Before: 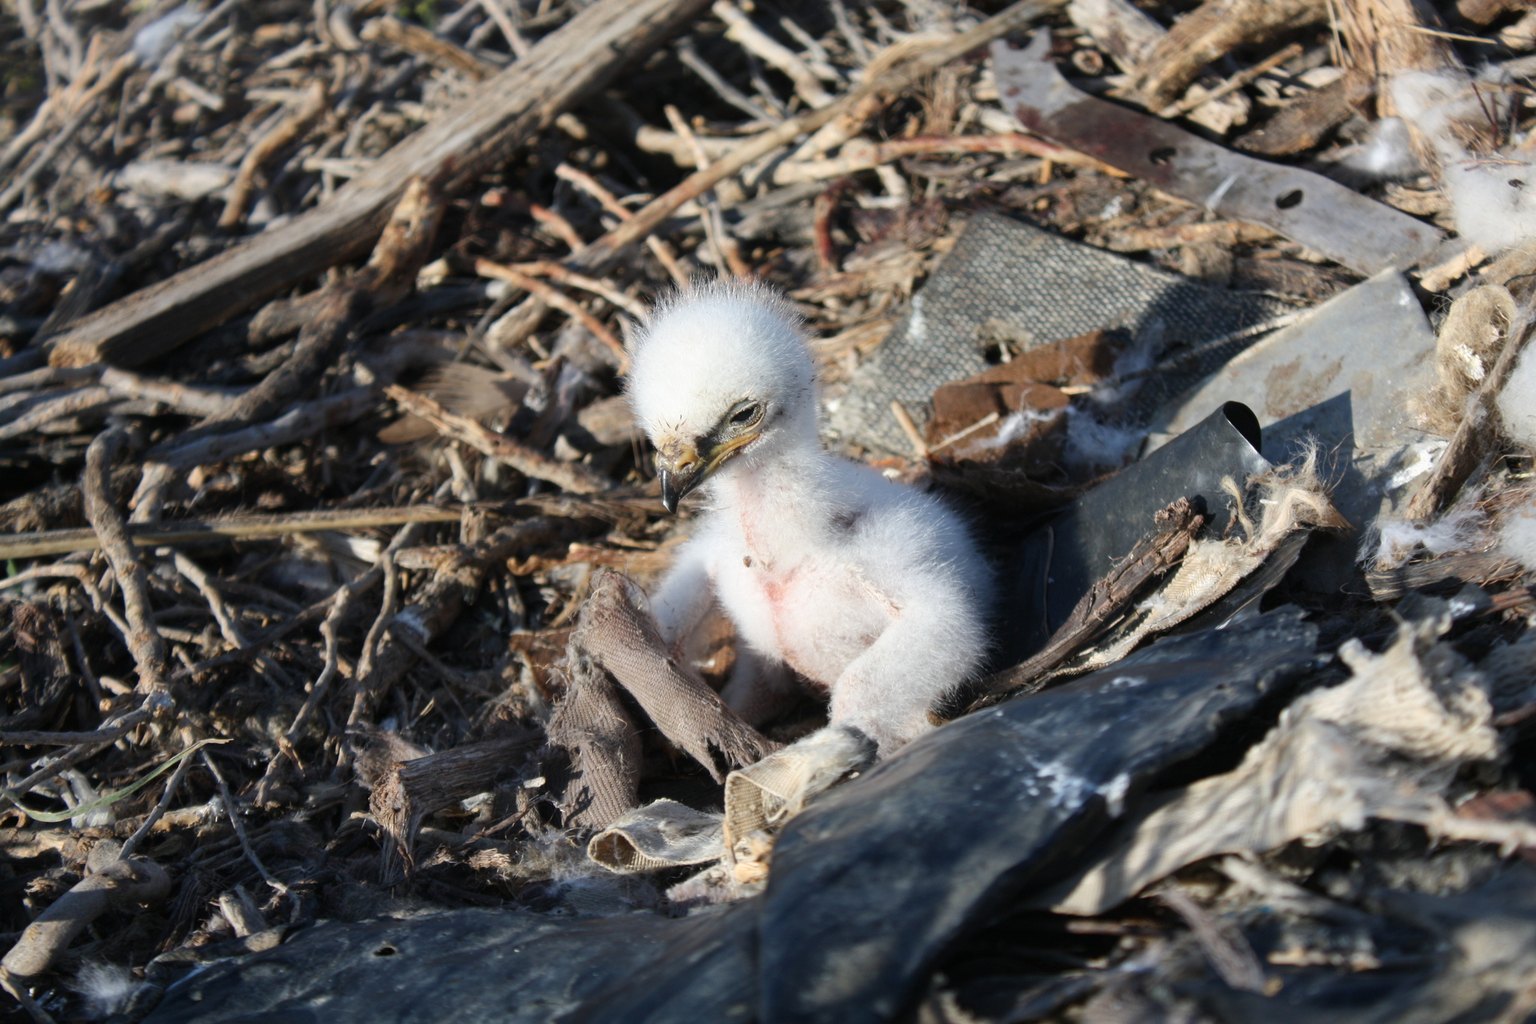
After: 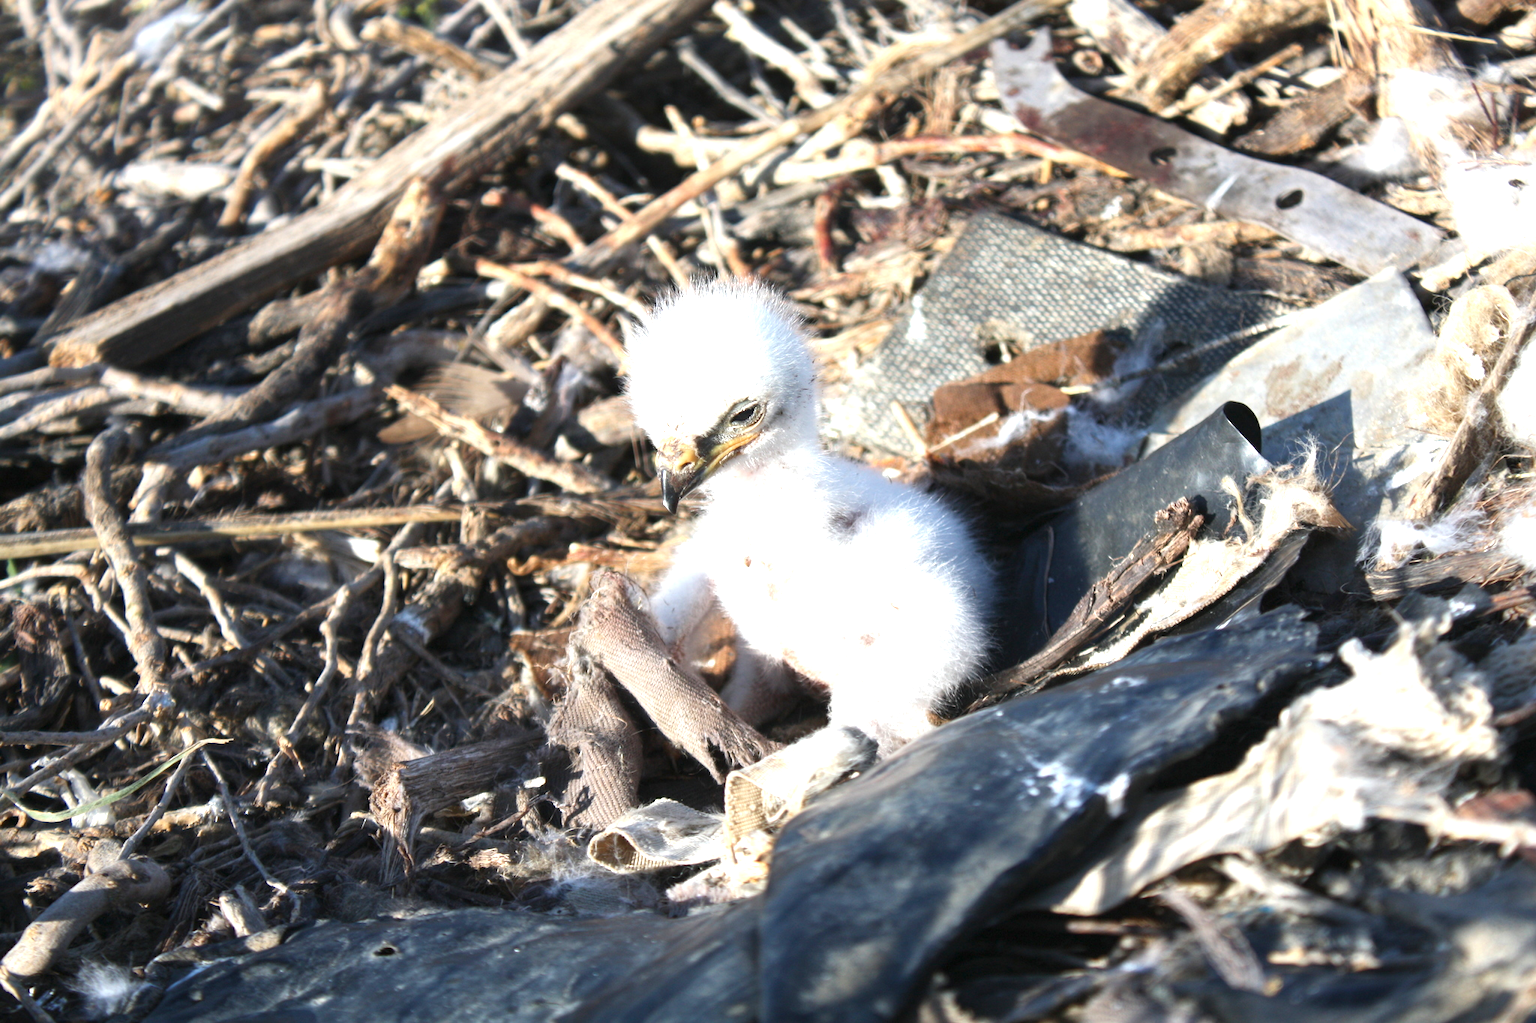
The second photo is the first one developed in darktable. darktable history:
exposure: exposure 1.136 EV, compensate exposure bias true, compensate highlight preservation false
